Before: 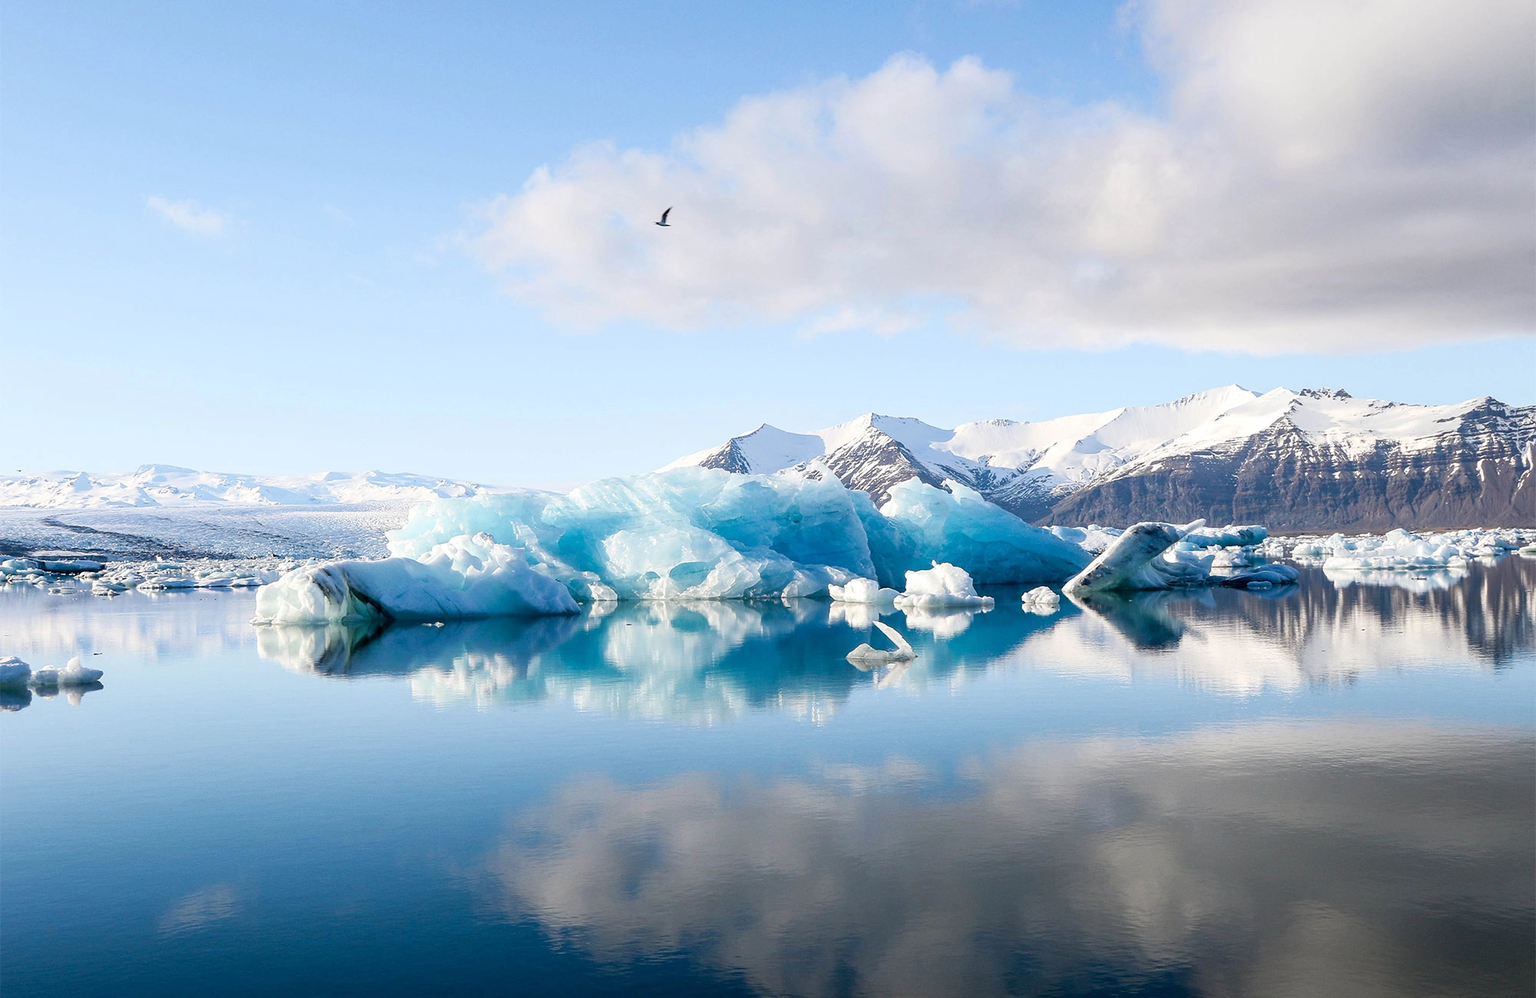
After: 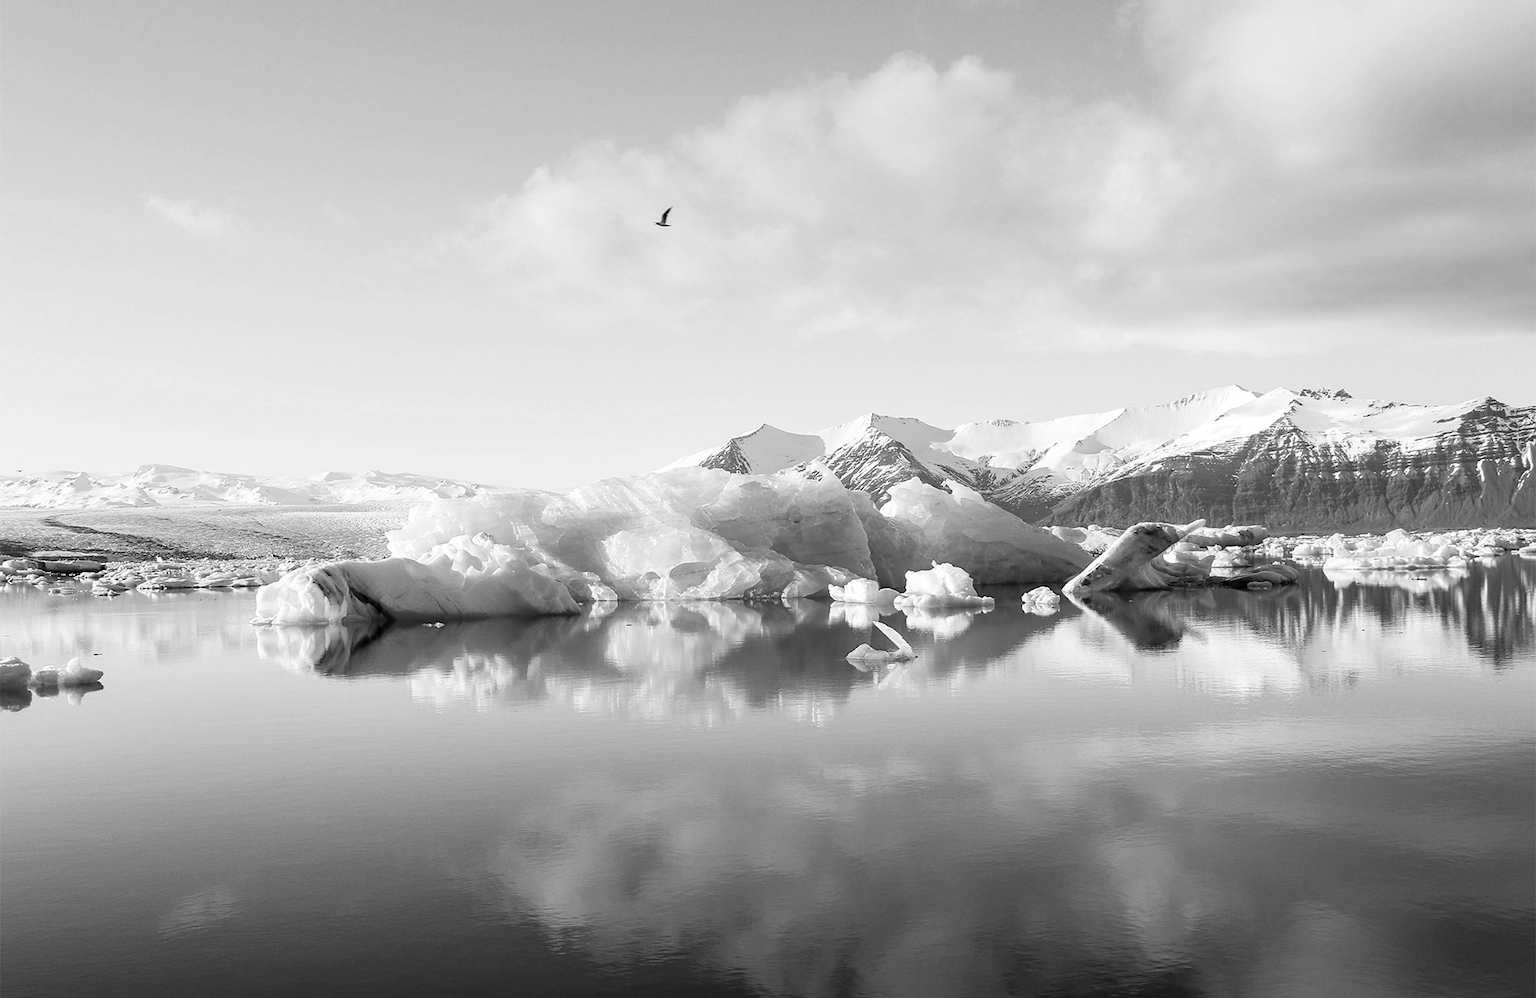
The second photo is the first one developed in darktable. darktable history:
monochrome: on, module defaults
contrast brightness saturation: contrast 0.05
